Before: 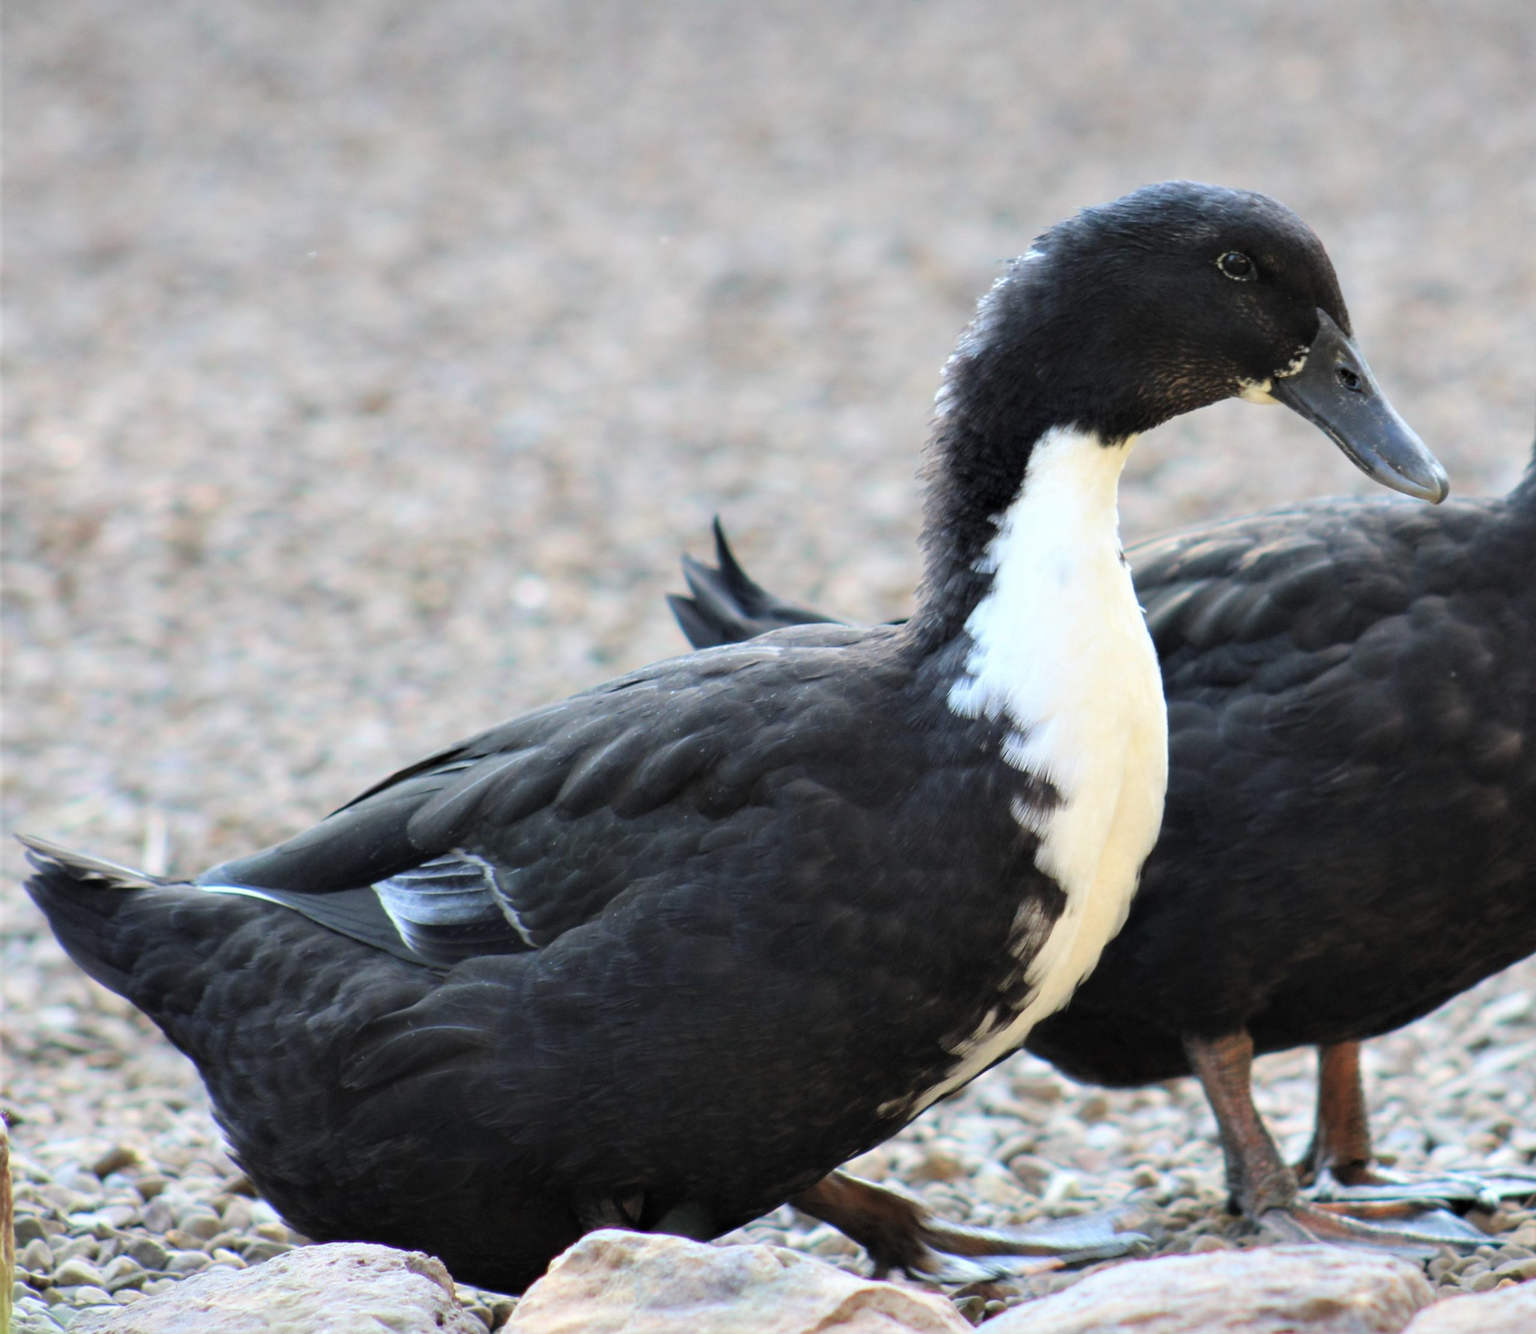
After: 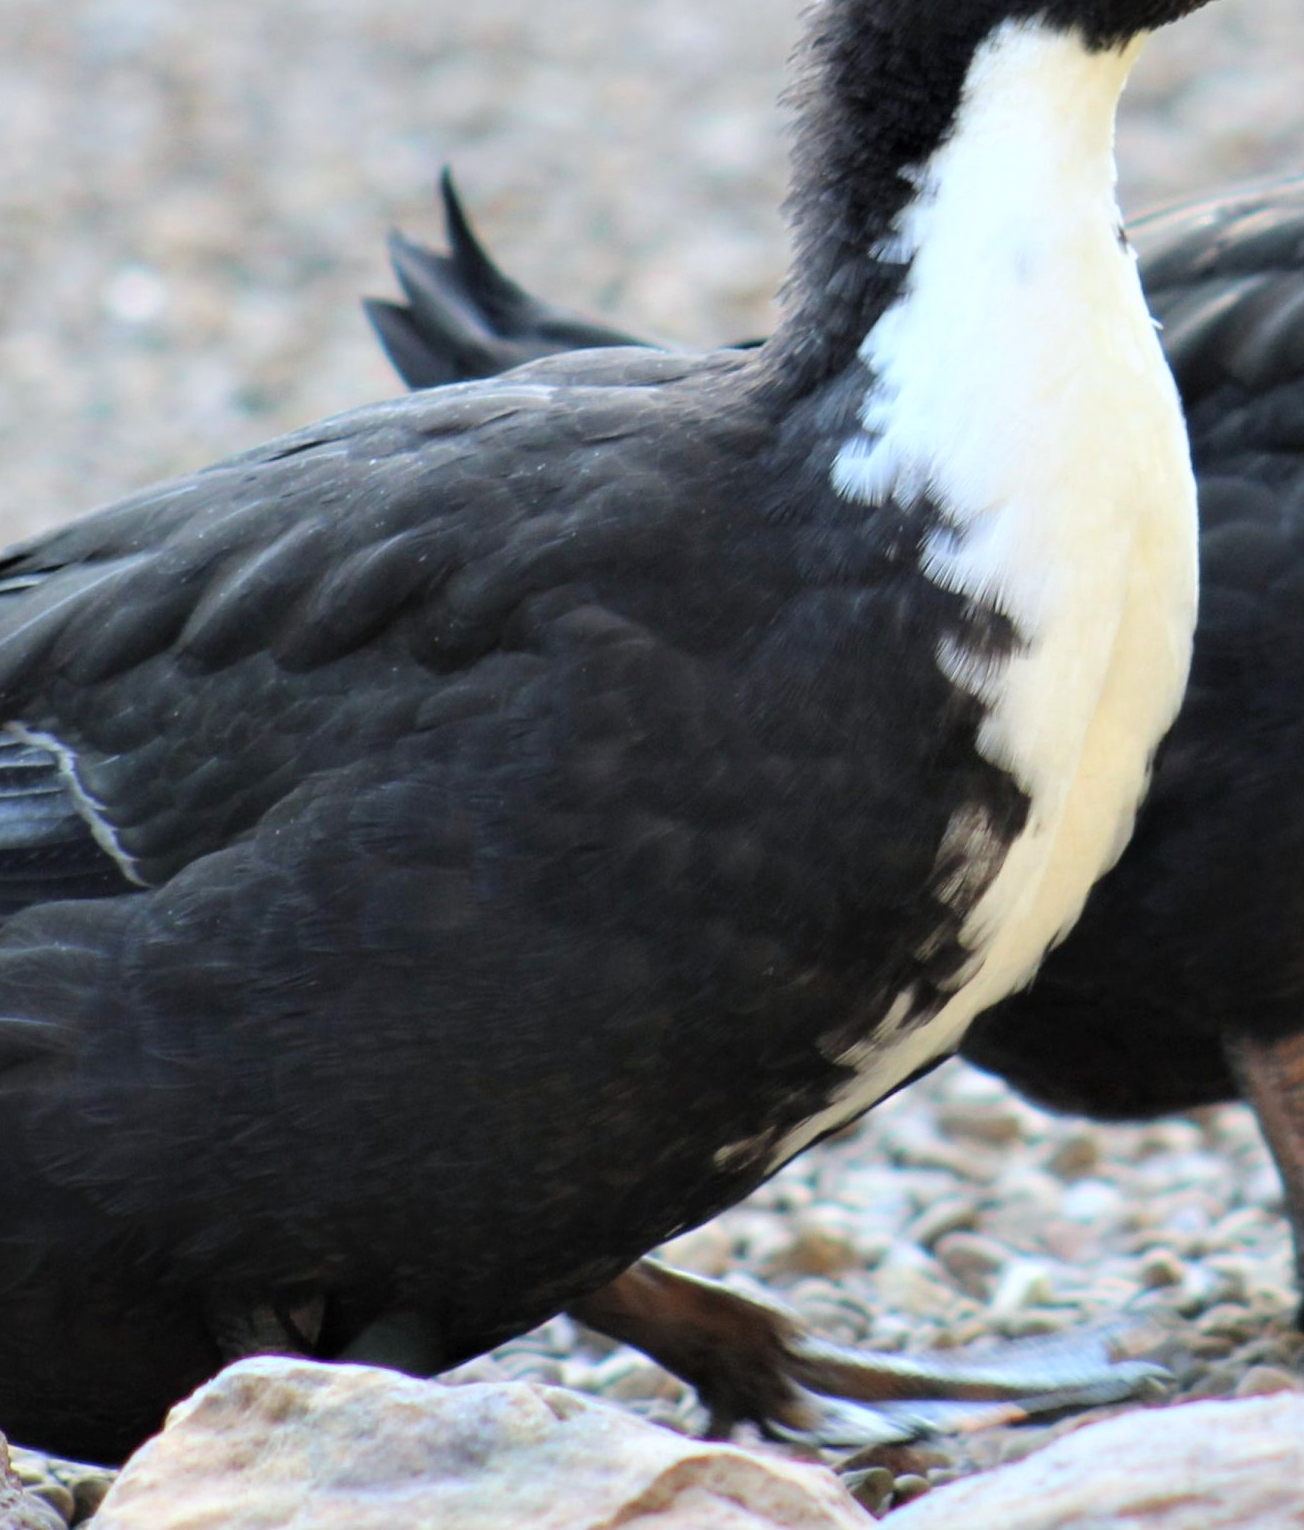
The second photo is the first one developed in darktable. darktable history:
crop and rotate: left 29.237%, top 31.152%, right 19.807%
white balance: red 0.982, blue 1.018
